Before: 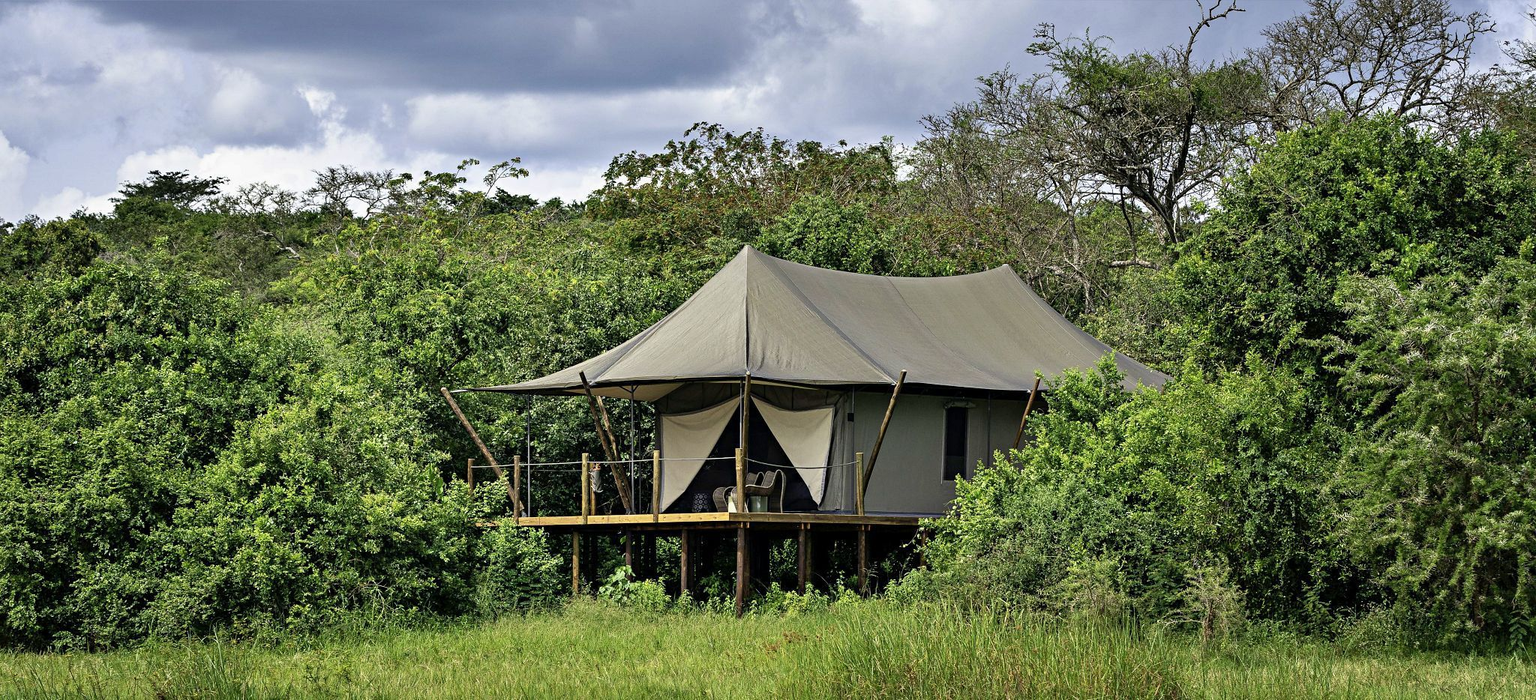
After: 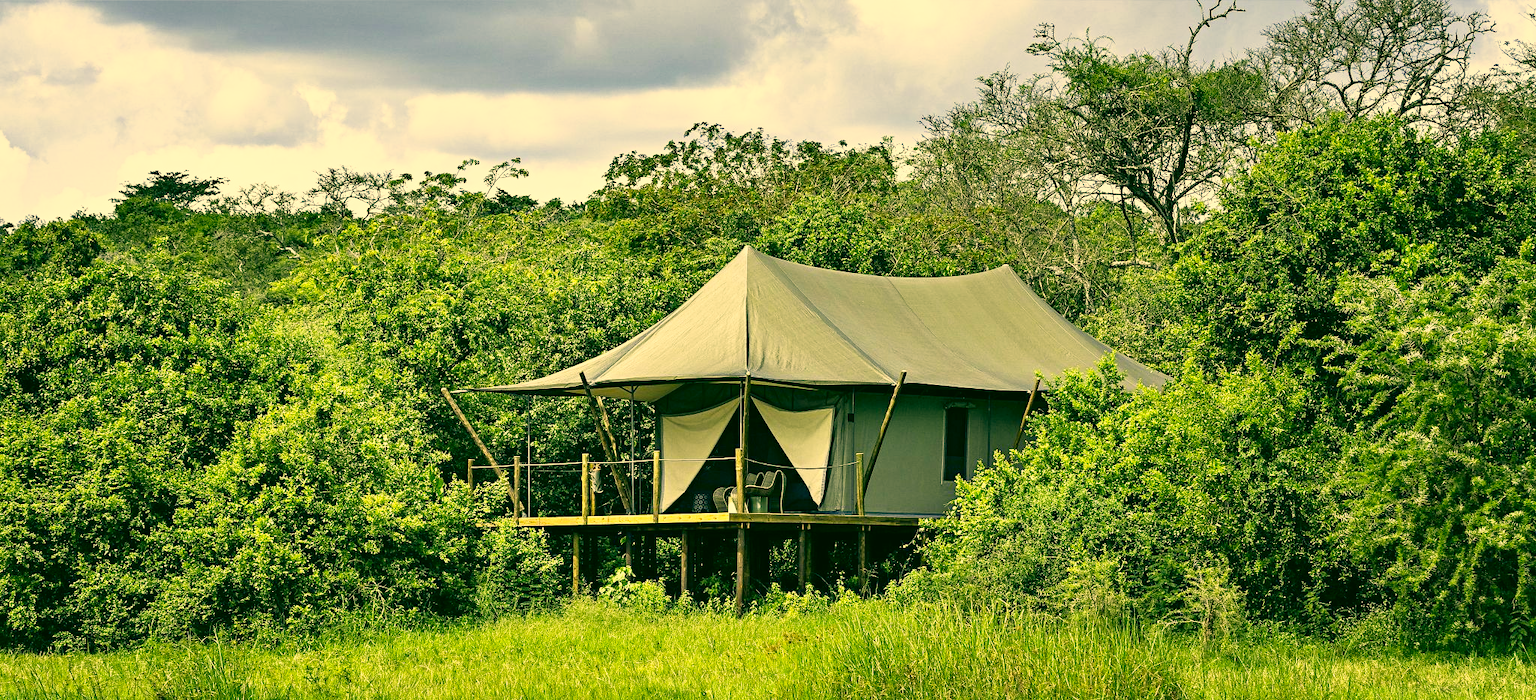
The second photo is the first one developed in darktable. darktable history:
color correction: highlights a* 5.65, highlights b* 33.65, shadows a* -25.83, shadows b* 4
base curve: curves: ch0 [(0, 0) (0.557, 0.834) (1, 1)], preserve colors none
